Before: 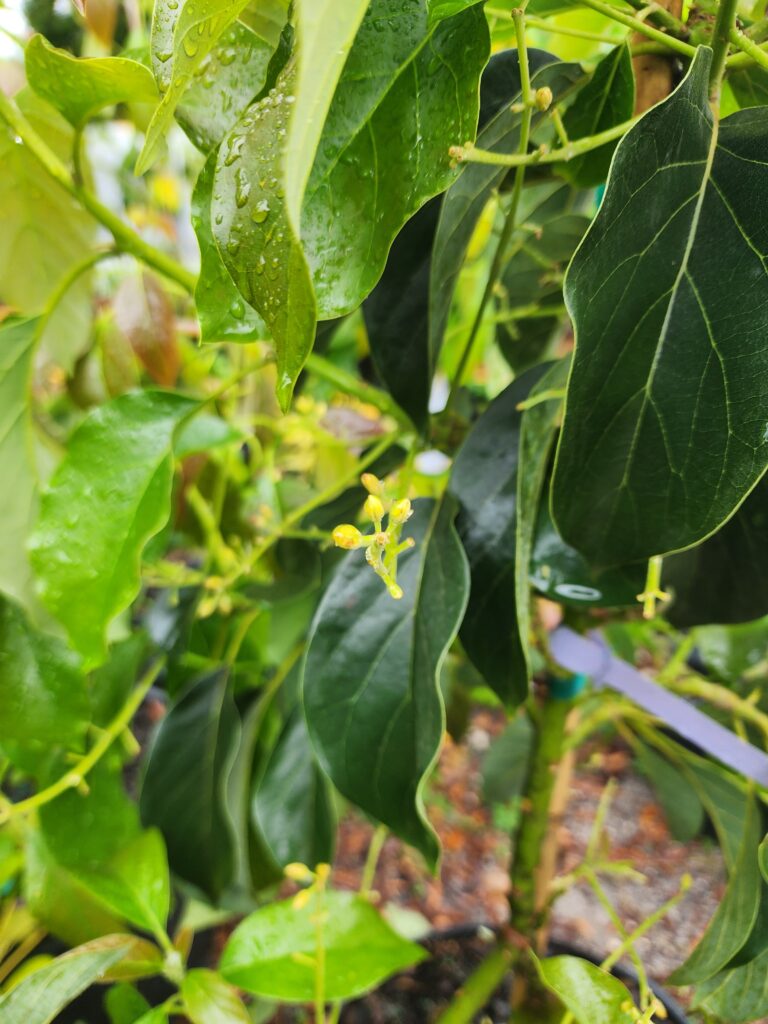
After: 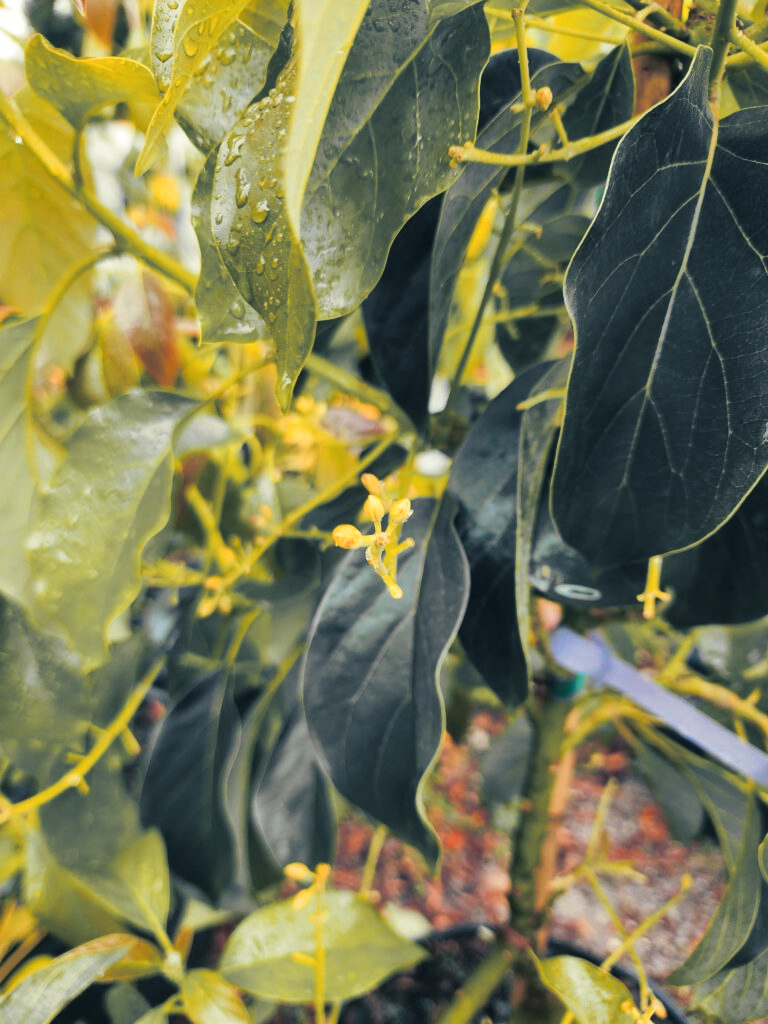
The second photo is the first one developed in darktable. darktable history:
tone equalizer: on, module defaults
color zones: curves: ch1 [(0.29, 0.492) (0.373, 0.185) (0.509, 0.481)]; ch2 [(0.25, 0.462) (0.749, 0.457)], mix 40.67%
split-toning: shadows › hue 216°, shadows › saturation 1, highlights › hue 57.6°, balance -33.4
